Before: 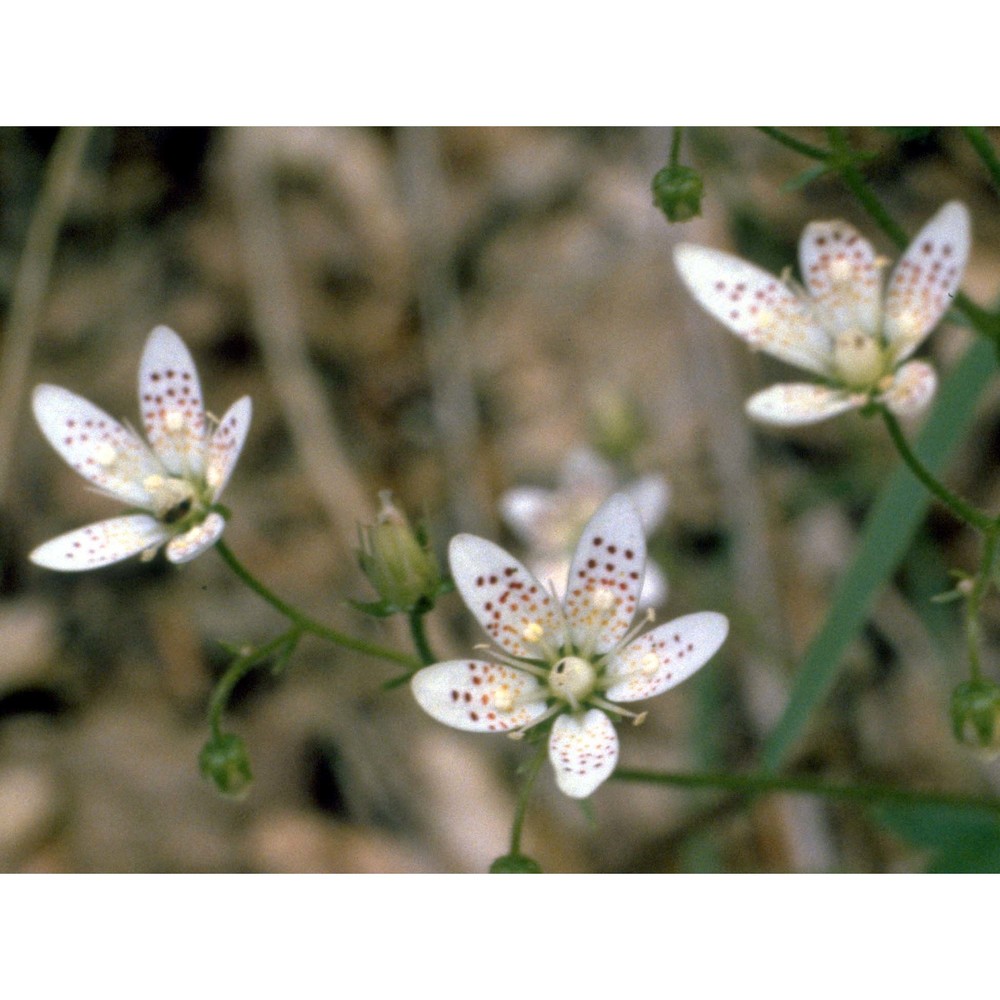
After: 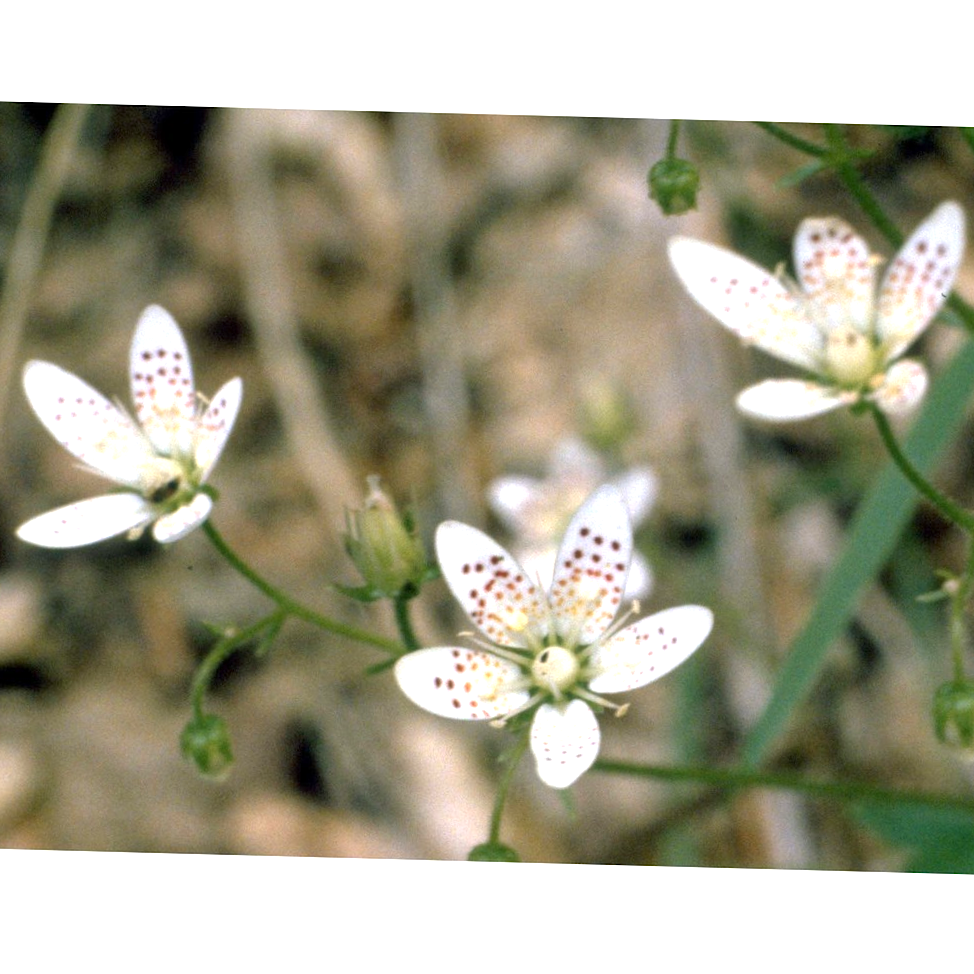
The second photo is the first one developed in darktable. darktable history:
crop and rotate: angle -1.51°
exposure: exposure 0.777 EV, compensate highlight preservation false
